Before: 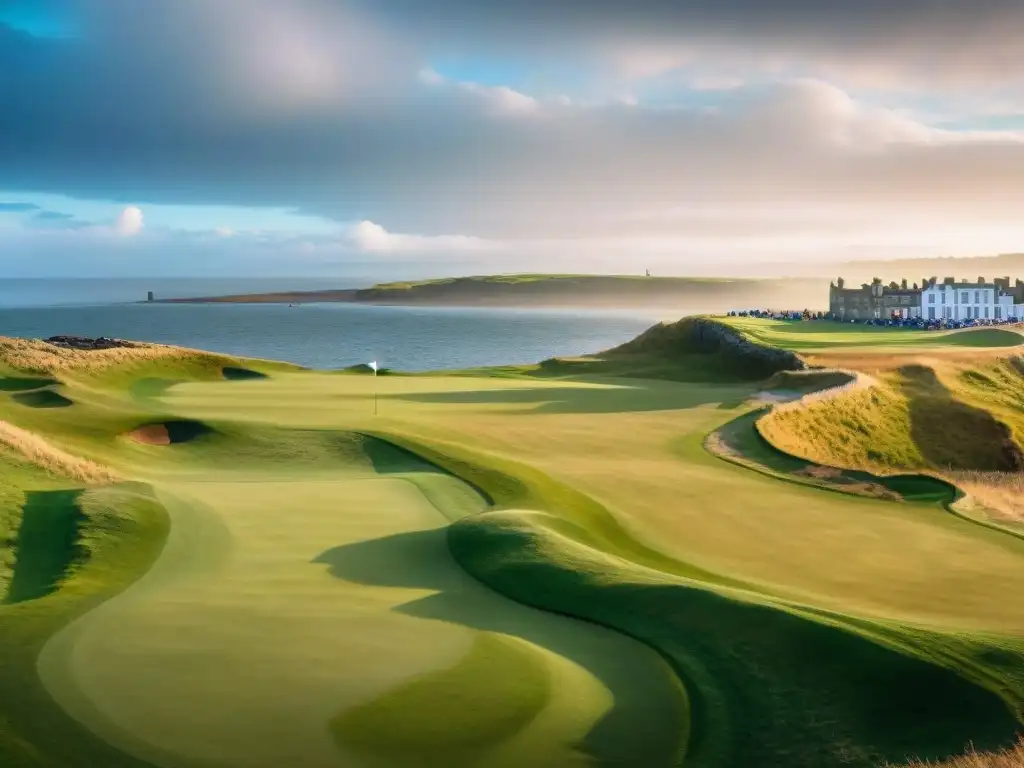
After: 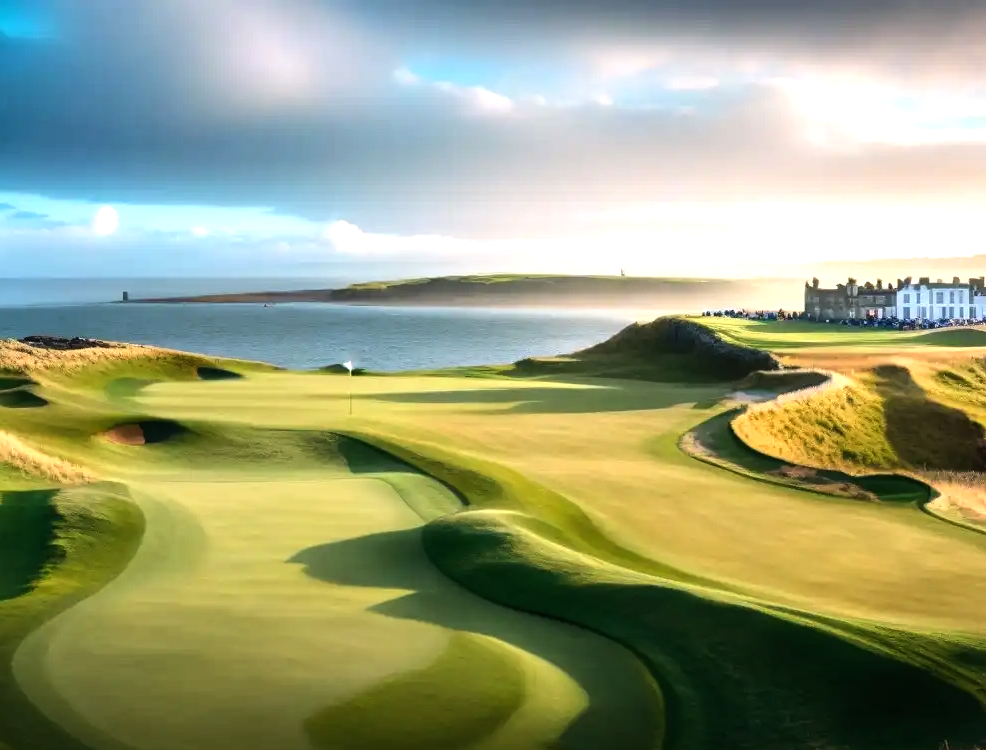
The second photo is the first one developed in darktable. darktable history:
crop and rotate: left 2.536%, right 1.107%, bottom 2.246%
tone equalizer: -8 EV -0.75 EV, -7 EV -0.7 EV, -6 EV -0.6 EV, -5 EV -0.4 EV, -3 EV 0.4 EV, -2 EV 0.6 EV, -1 EV 0.7 EV, +0 EV 0.75 EV, edges refinement/feathering 500, mask exposure compensation -1.57 EV, preserve details no
